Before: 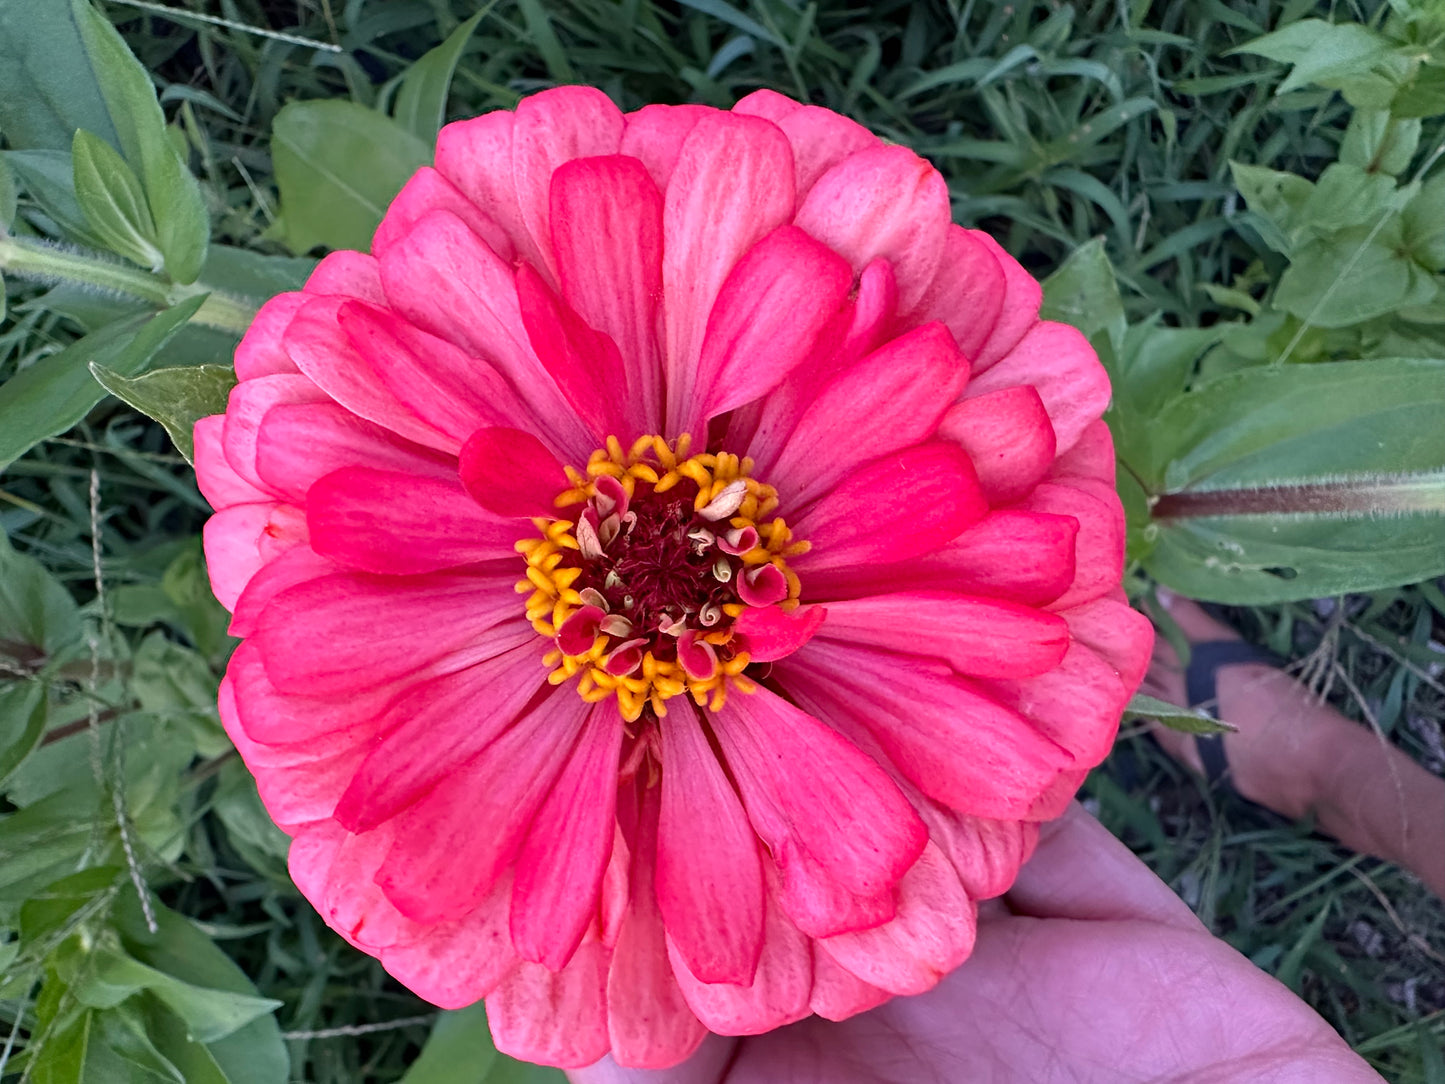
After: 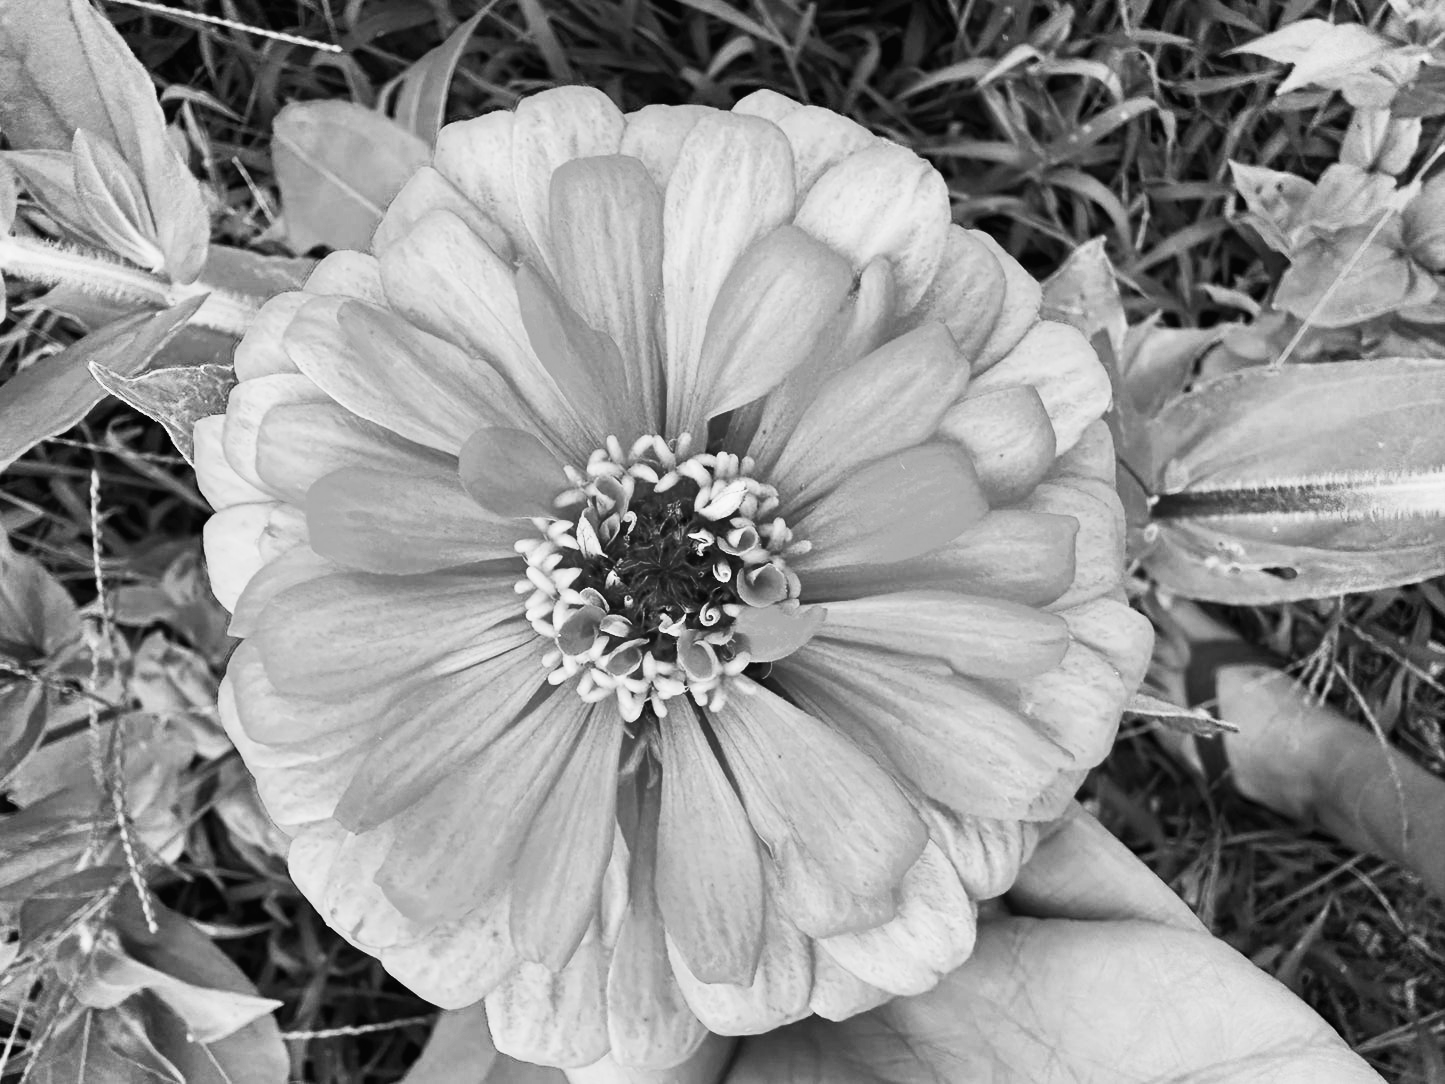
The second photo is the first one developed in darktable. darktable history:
contrast brightness saturation: contrast 0.53, brightness 0.47, saturation -1
filmic rgb: black relative exposure -7.65 EV, white relative exposure 4.56 EV, hardness 3.61, color science v6 (2022)
